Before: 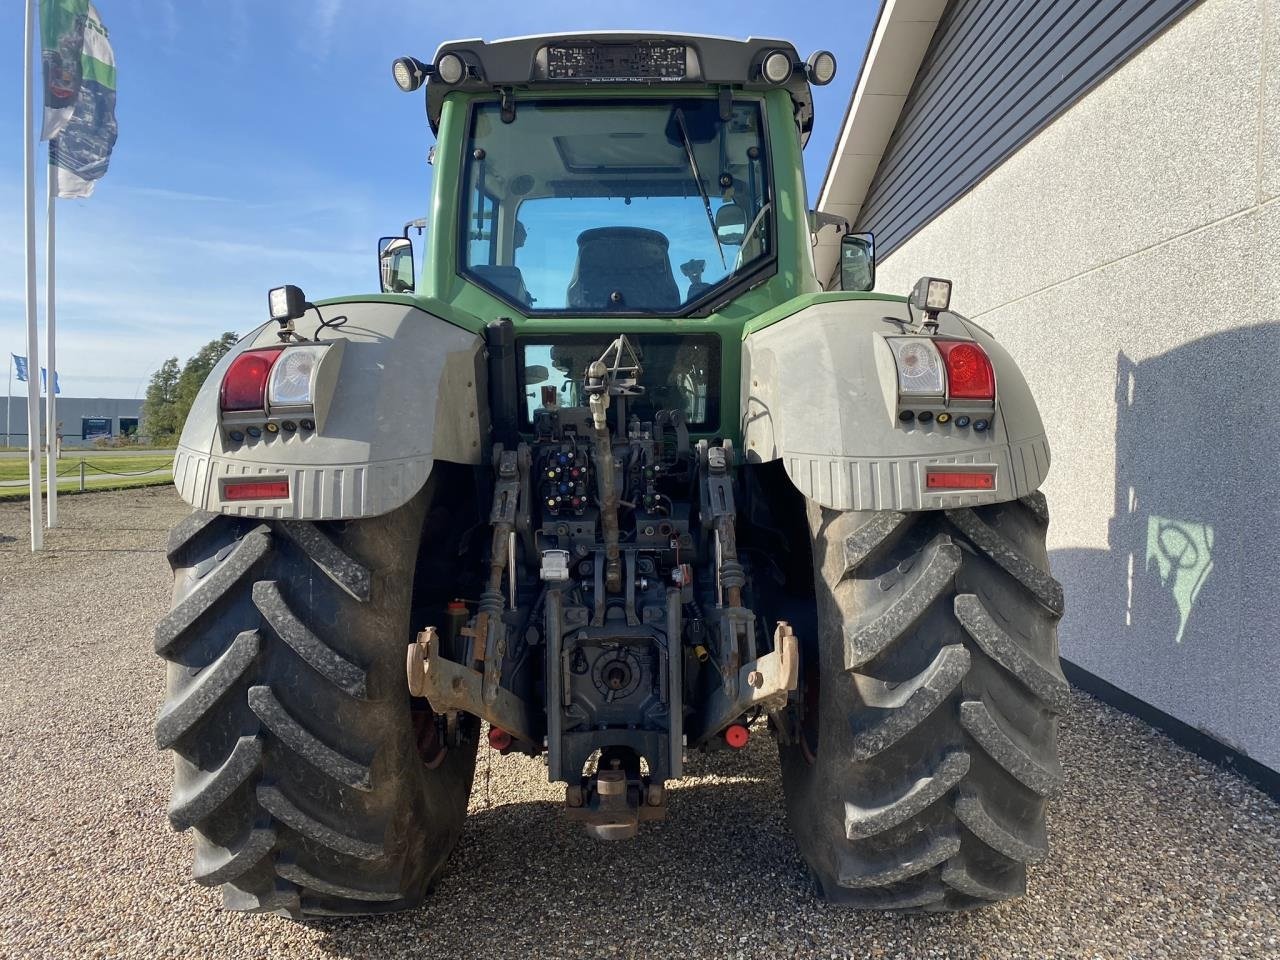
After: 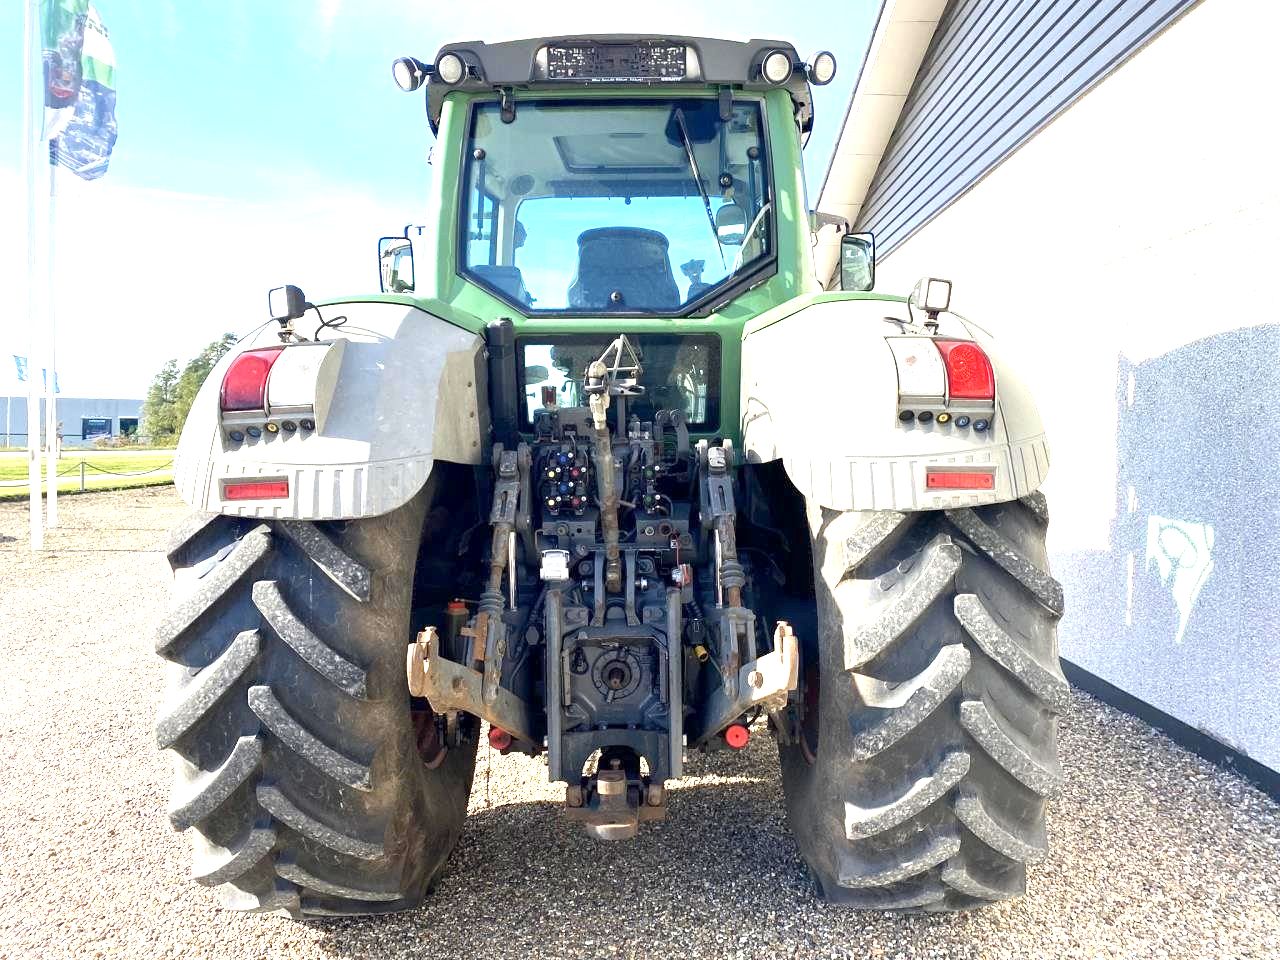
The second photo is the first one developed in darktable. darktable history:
exposure: black level correction 0.001, exposure 1.819 EV, compensate highlight preservation false
